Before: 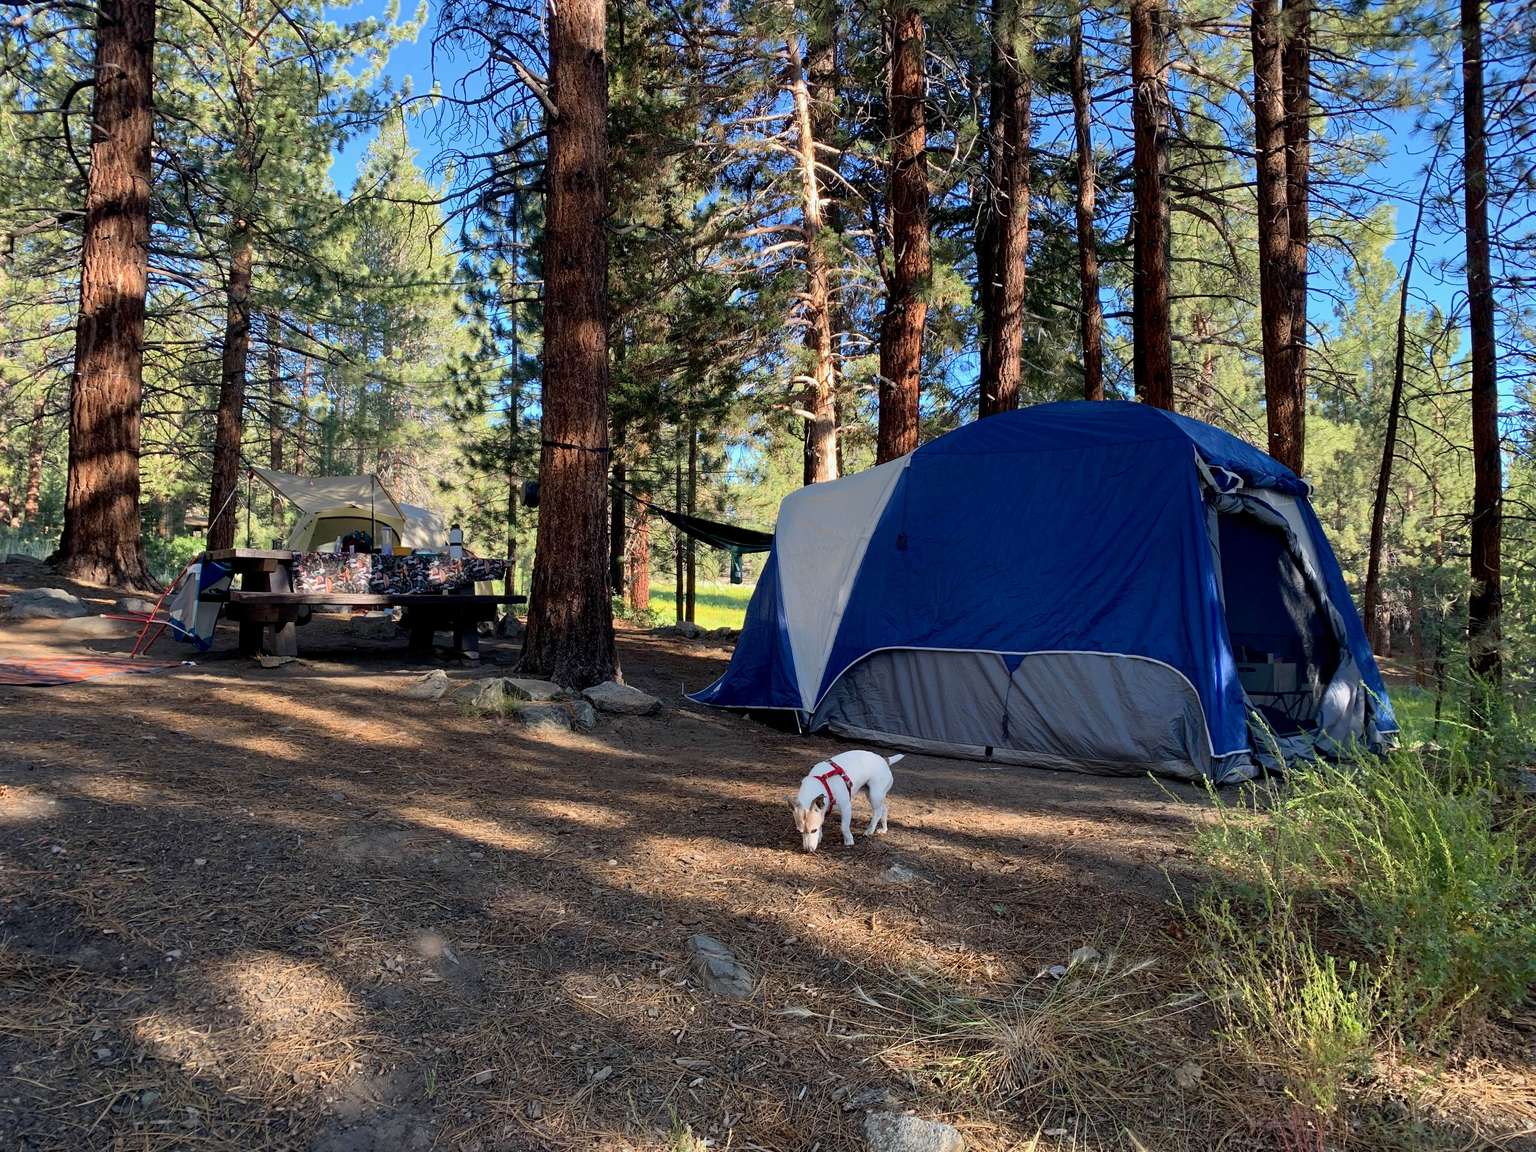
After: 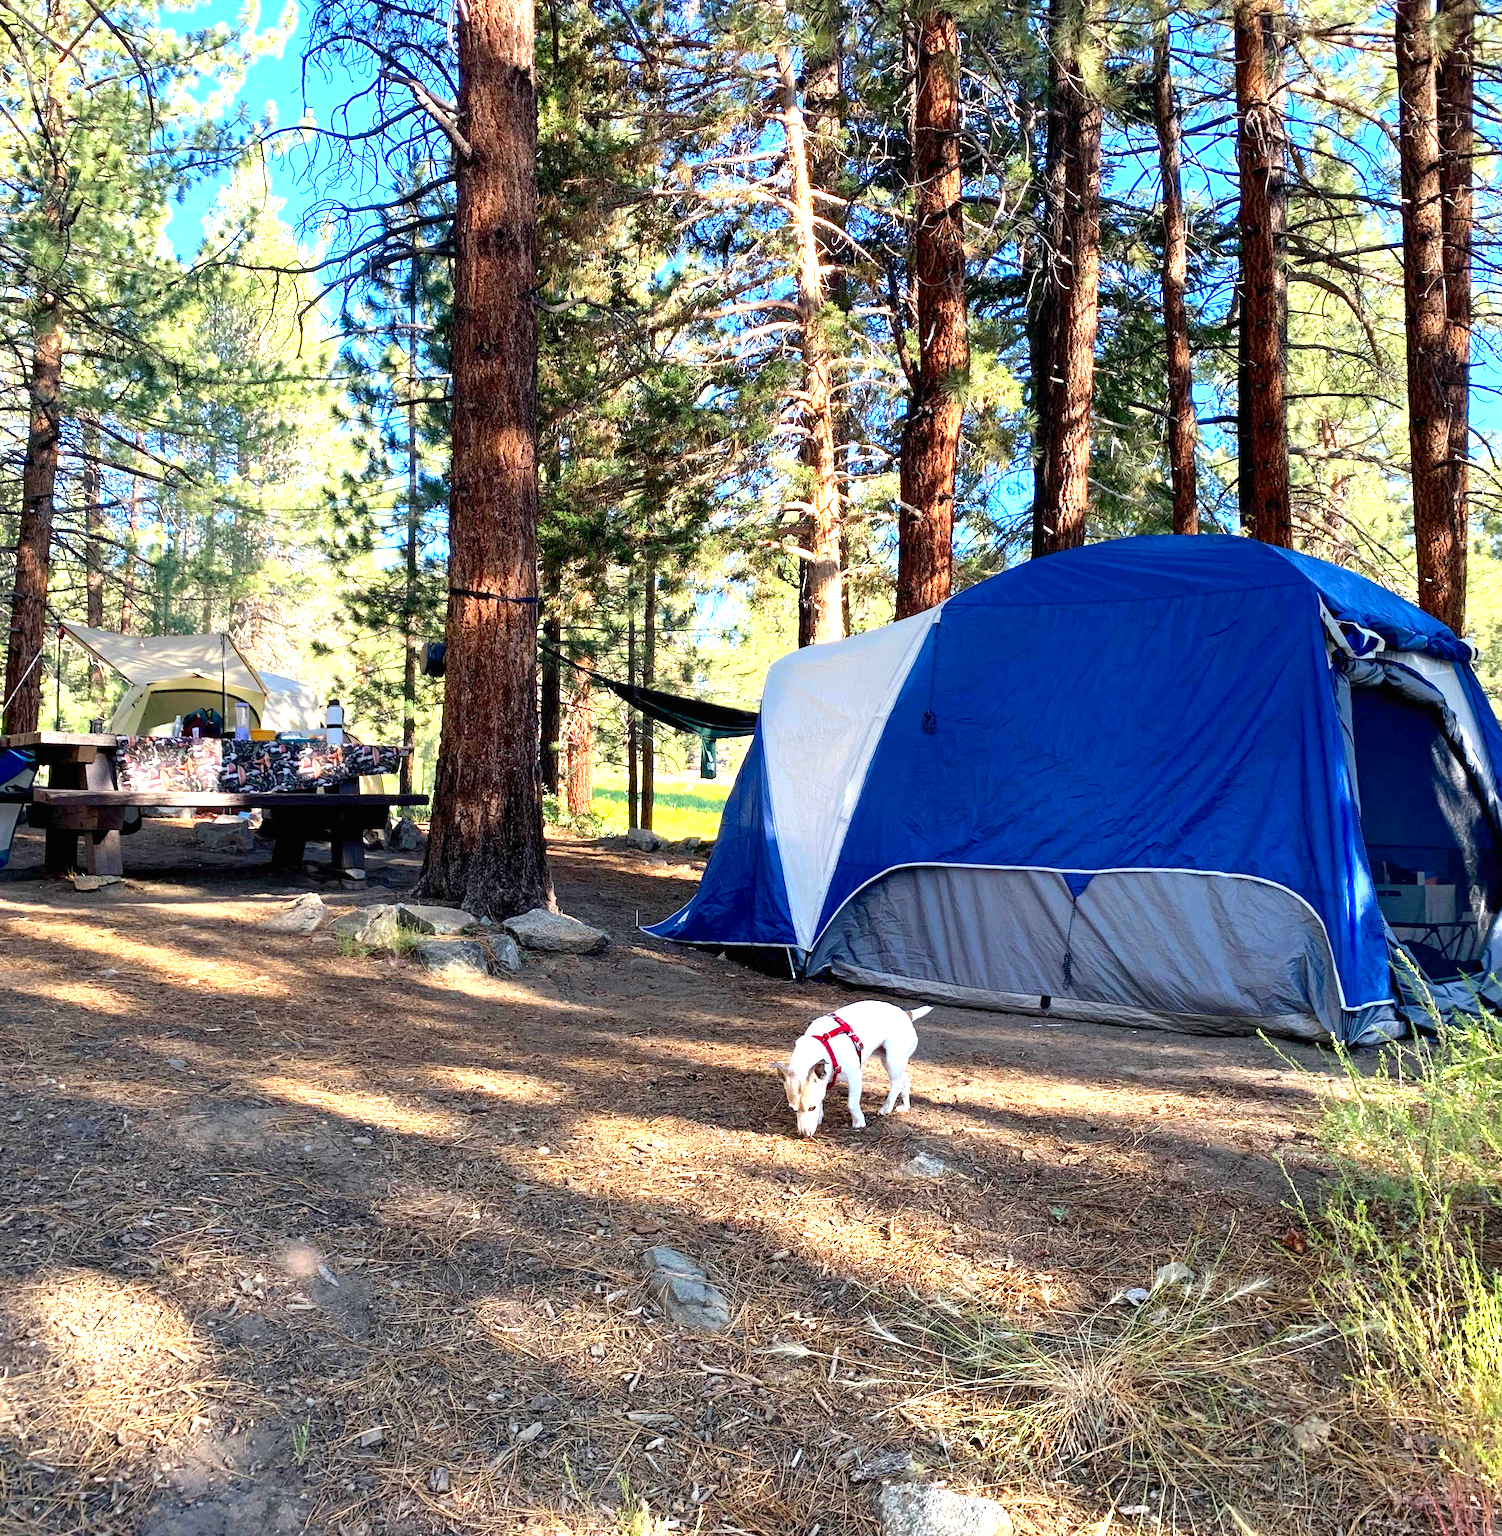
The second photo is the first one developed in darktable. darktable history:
contrast brightness saturation: contrast 0.042, saturation 0.159
crop: left 13.38%, top 0%, right 13.241%
exposure: black level correction 0, exposure 1.391 EV, compensate highlight preservation false
